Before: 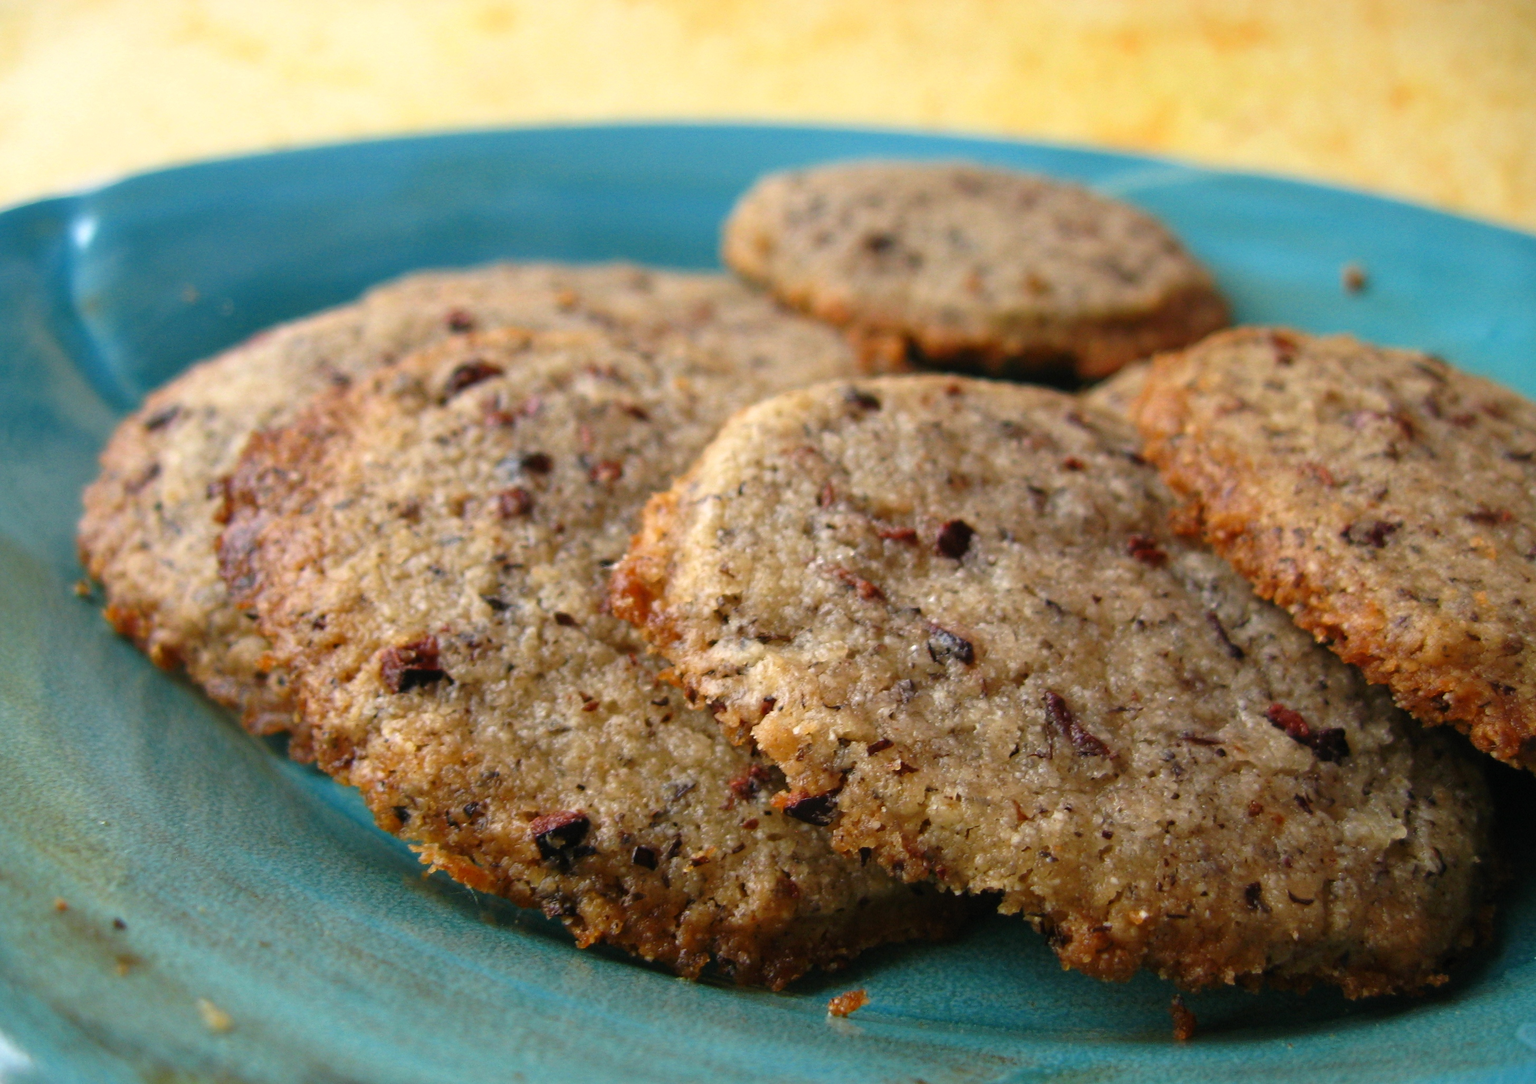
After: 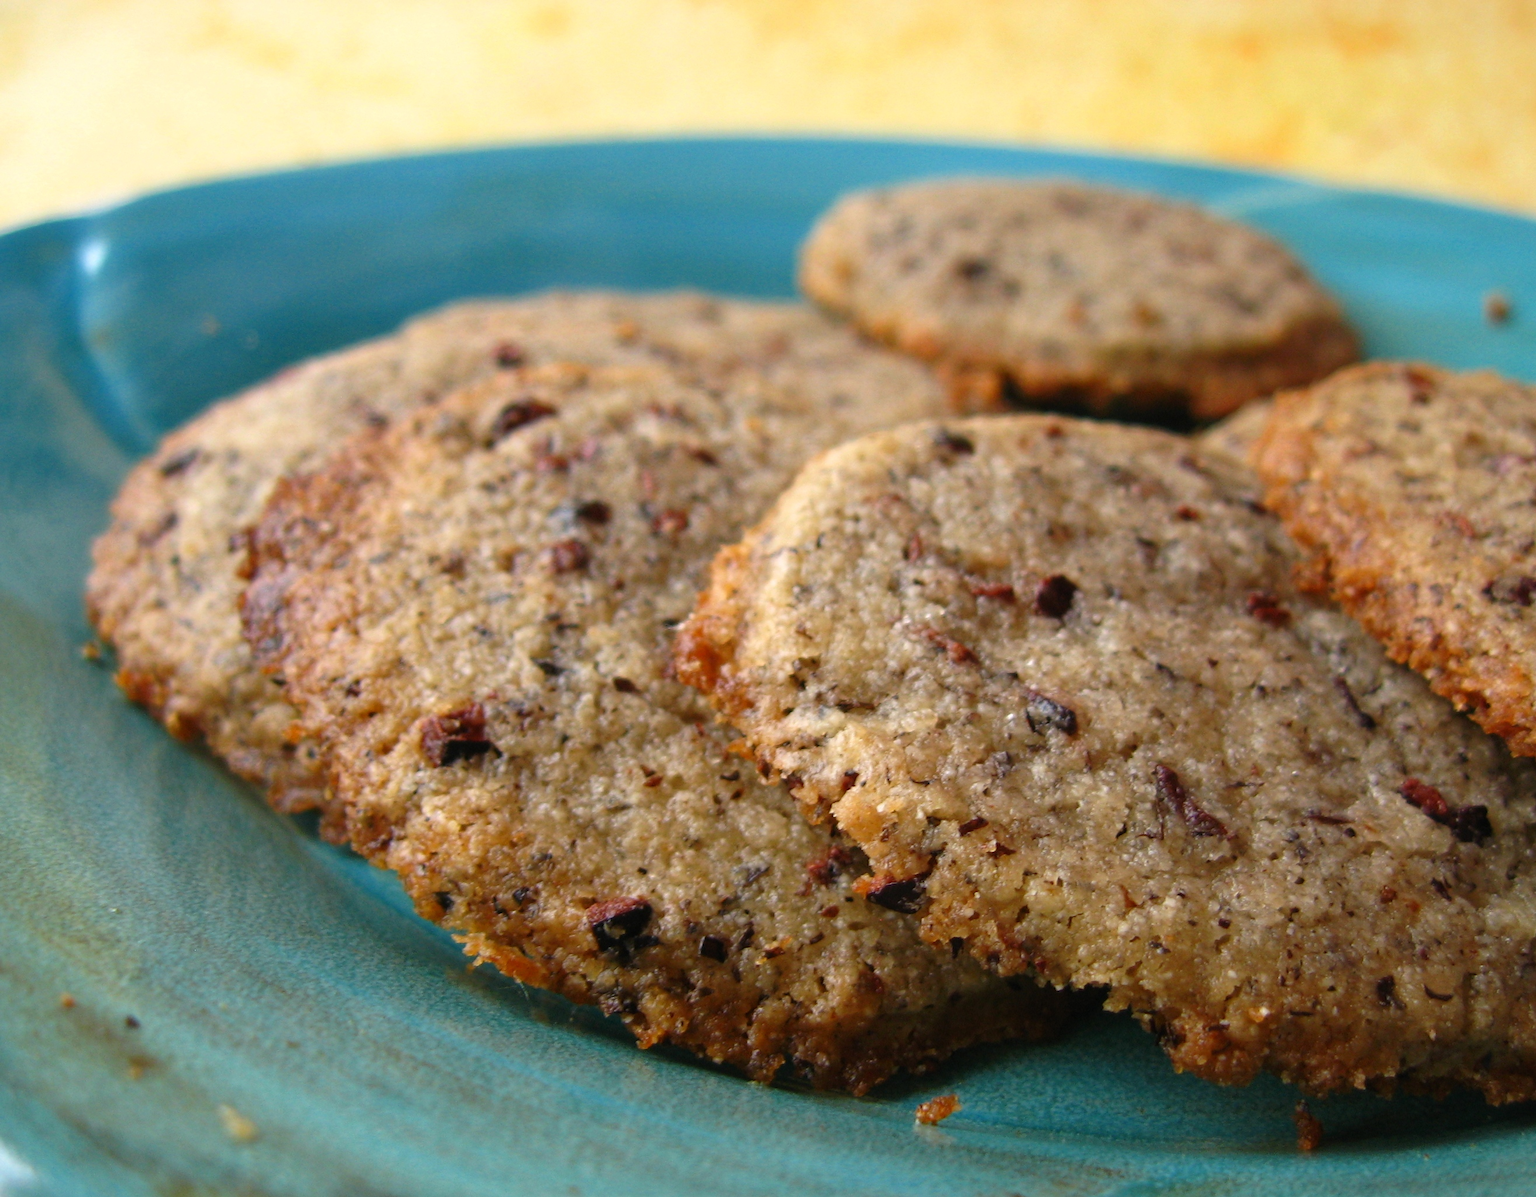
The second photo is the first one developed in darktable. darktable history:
crop: right 9.519%, bottom 0.05%
